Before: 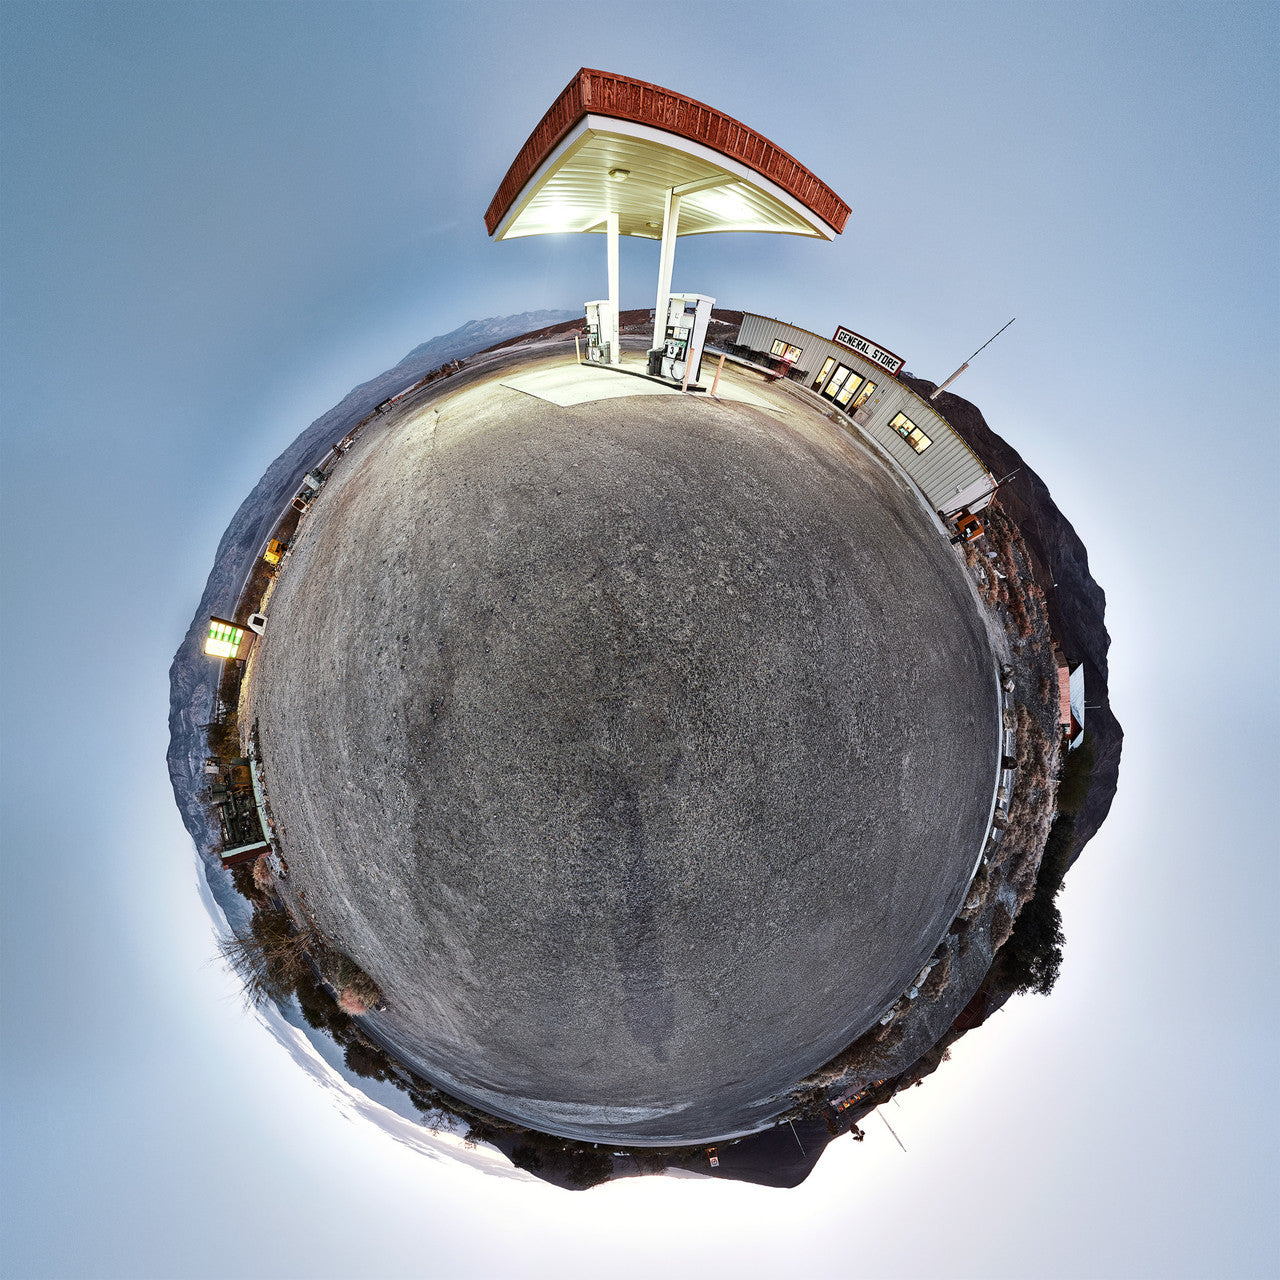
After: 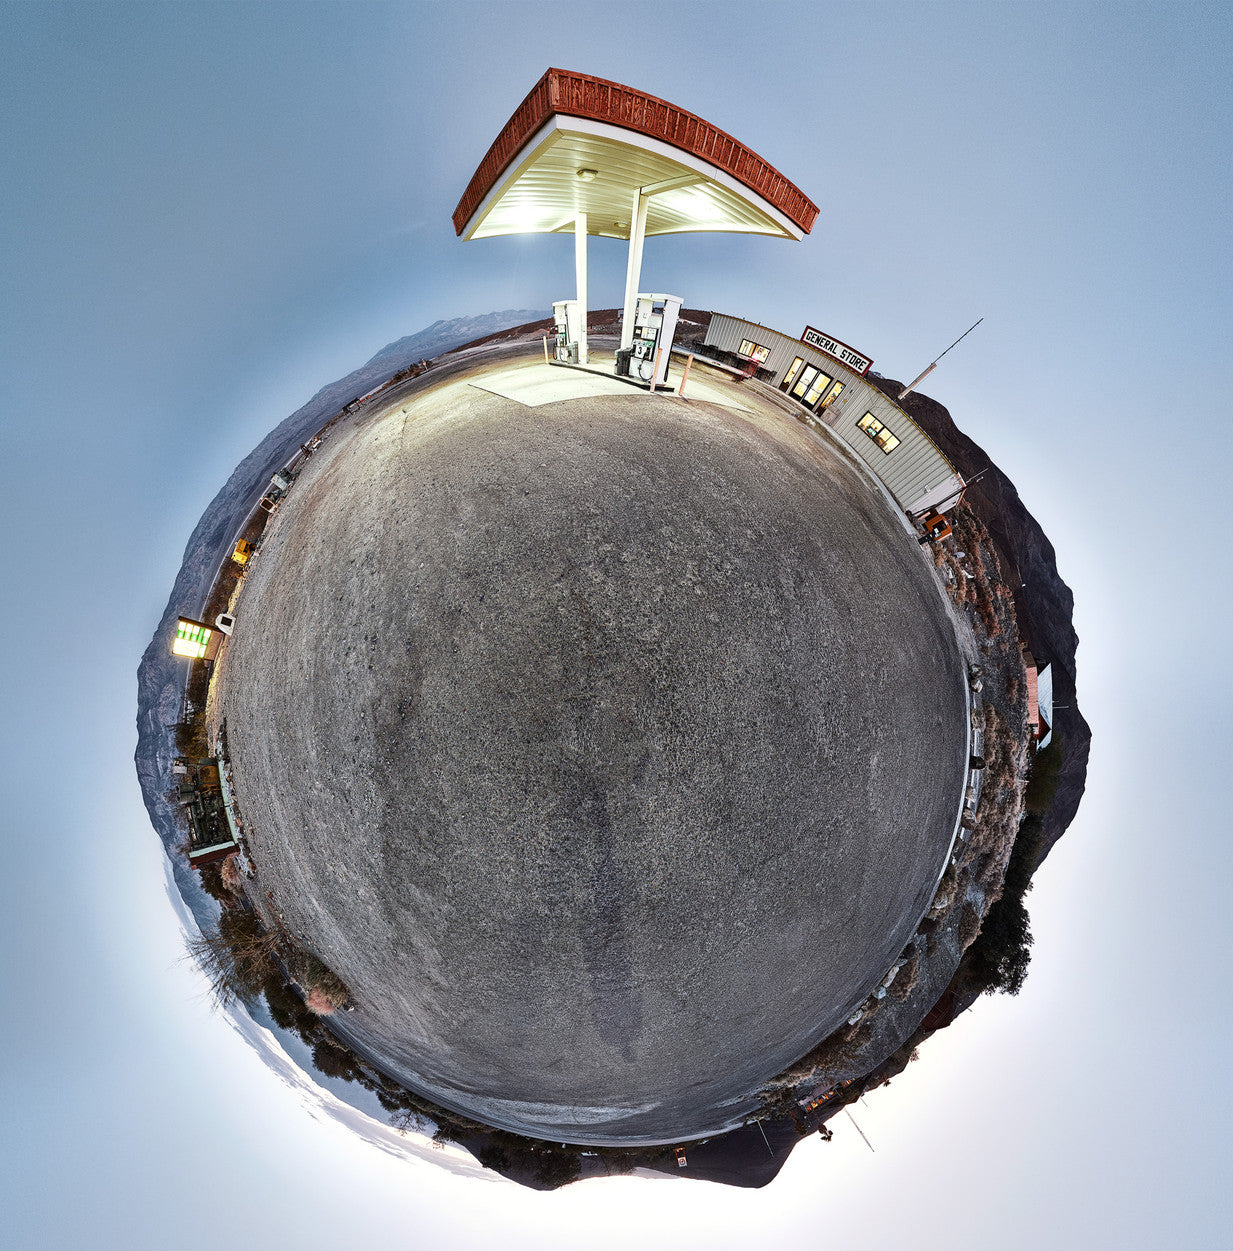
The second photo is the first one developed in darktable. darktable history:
crop and rotate: left 2.536%, right 1.107%, bottom 2.246%
